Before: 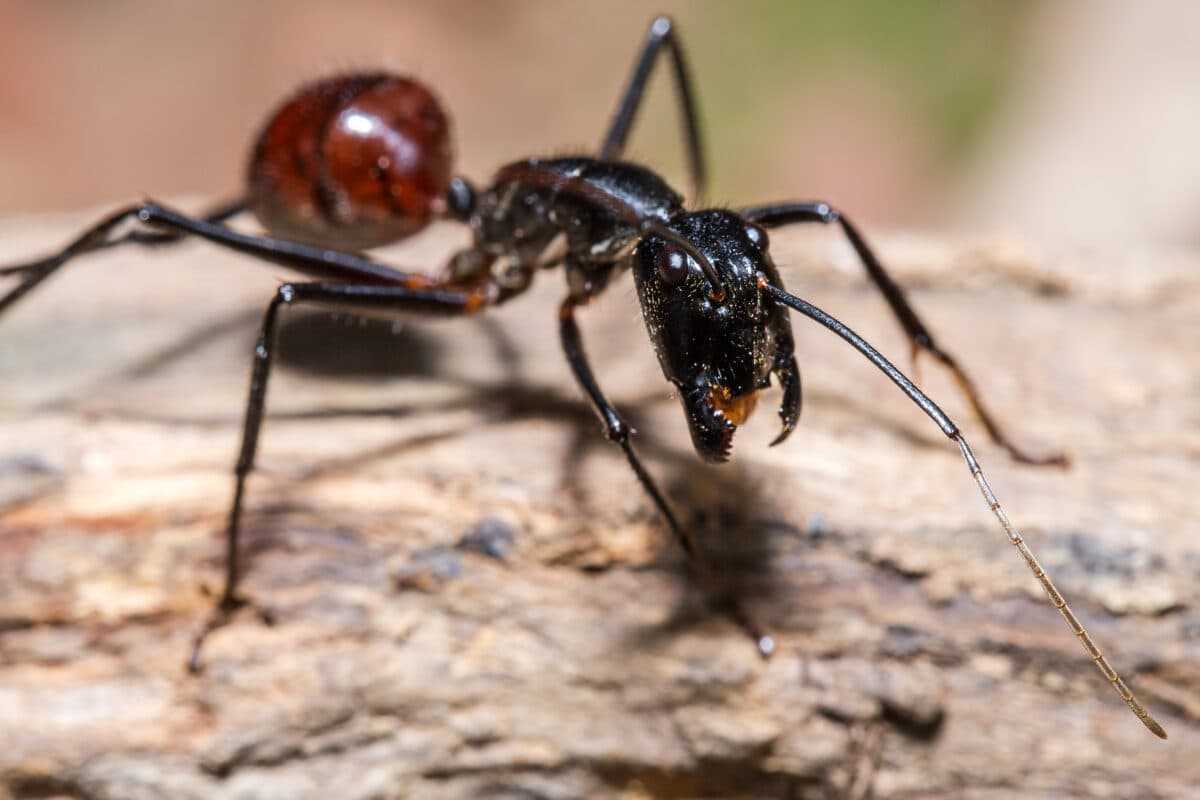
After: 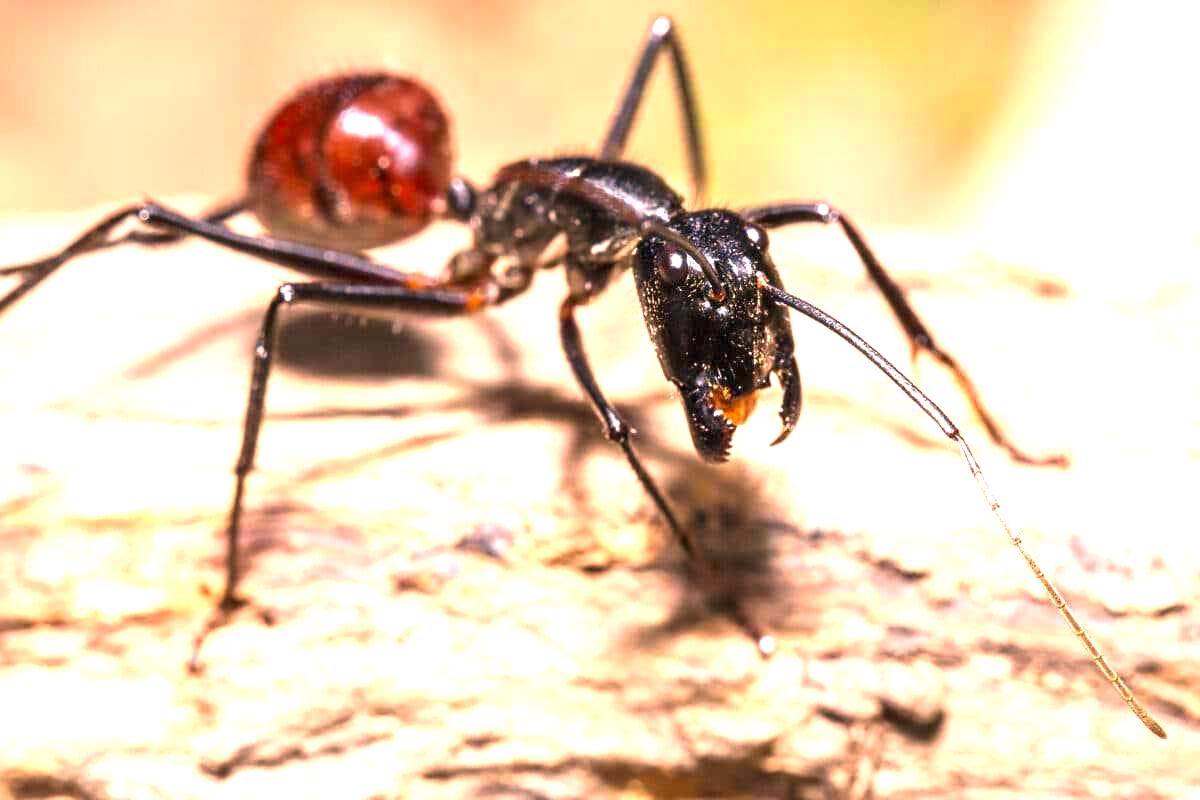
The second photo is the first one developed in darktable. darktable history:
exposure: black level correction 0, exposure 1.6 EV, compensate exposure bias true, compensate highlight preservation false
color correction: highlights a* 17.88, highlights b* 18.79
white balance: red 0.986, blue 1.01
